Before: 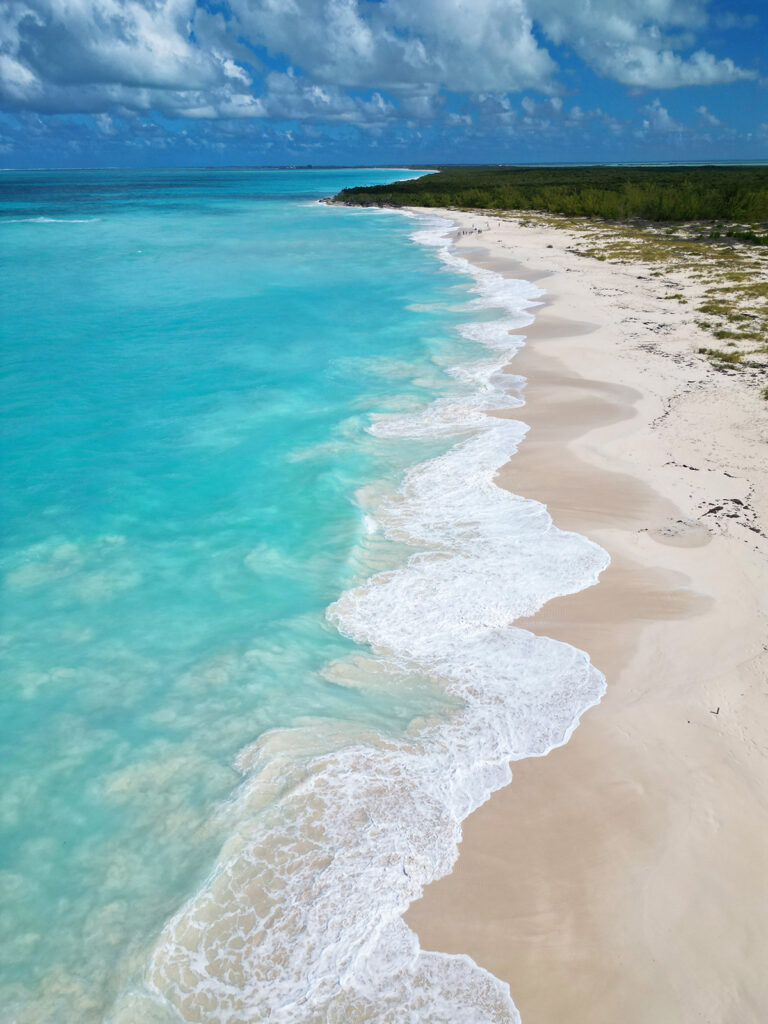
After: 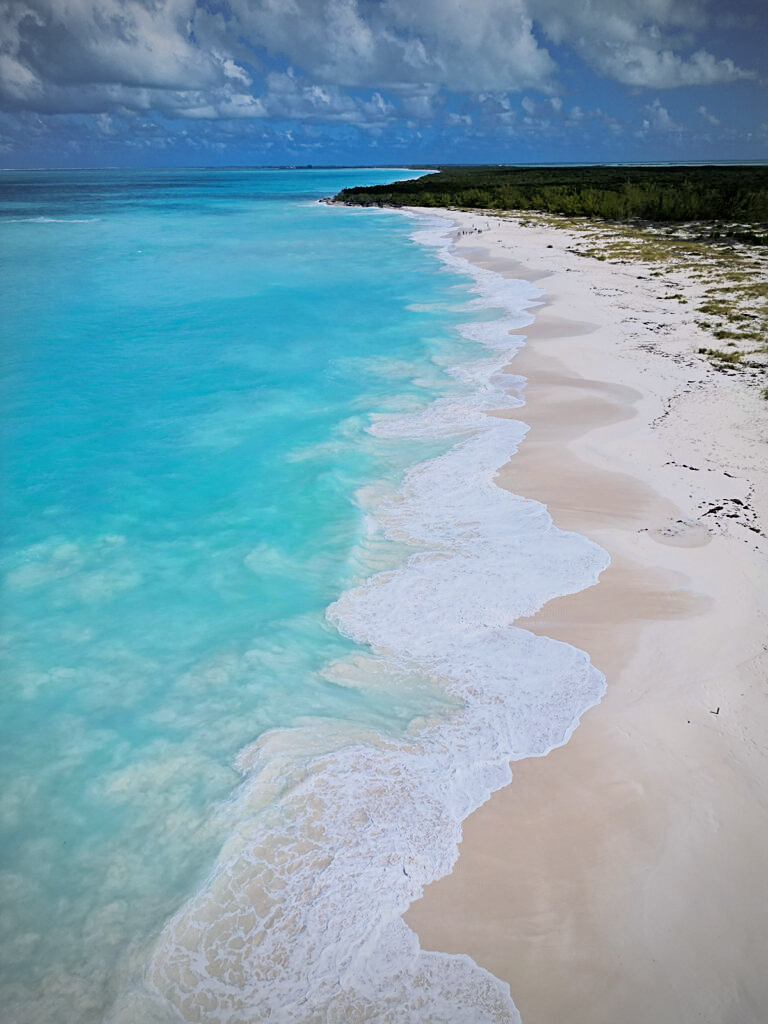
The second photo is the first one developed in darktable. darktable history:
vignetting: fall-off start 71.74%
white balance: red 0.984, blue 1.059
sharpen: on, module defaults
filmic rgb: threshold 3 EV, hardness 4.17, latitude 50%, contrast 1.1, preserve chrominance max RGB, color science v6 (2022), contrast in shadows safe, contrast in highlights safe, enable highlight reconstruction true
